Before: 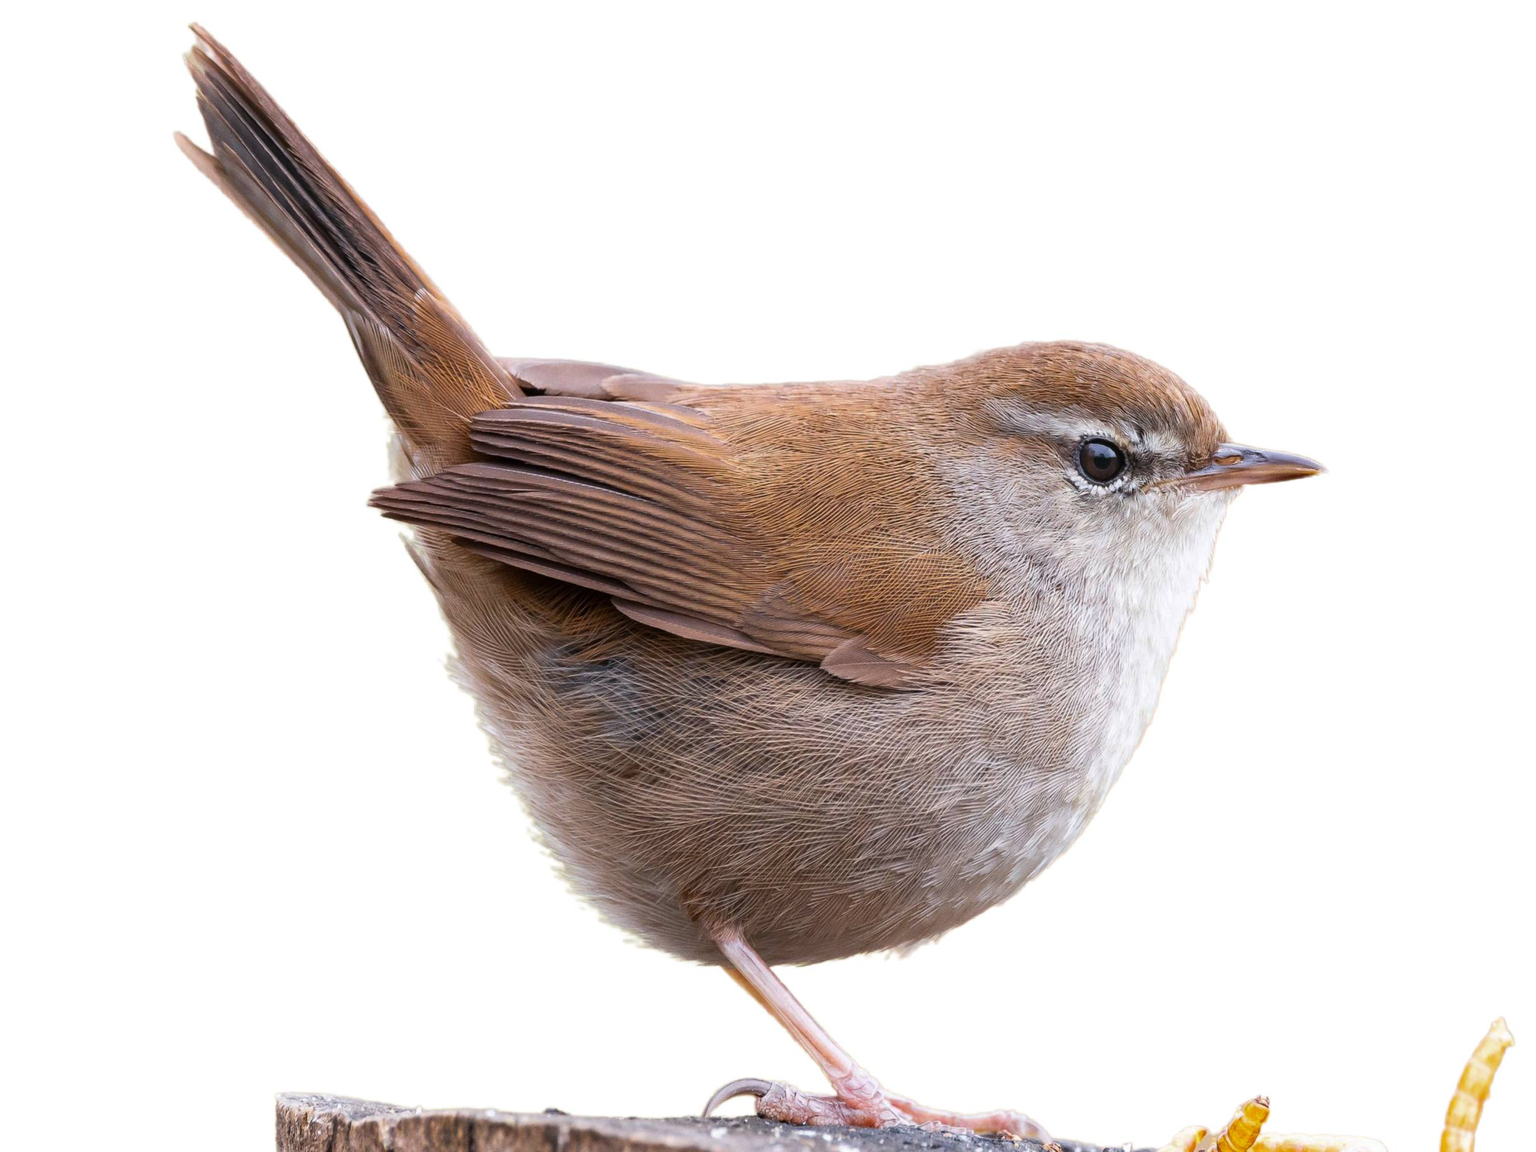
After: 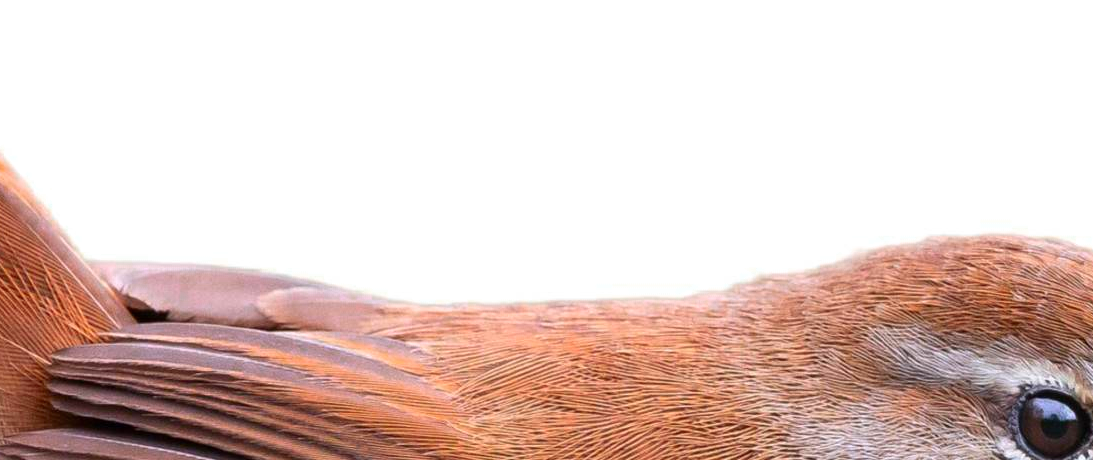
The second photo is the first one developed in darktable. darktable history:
color zones: curves: ch0 [(0.473, 0.374) (0.742, 0.784)]; ch1 [(0.354, 0.737) (0.742, 0.705)]; ch2 [(0.318, 0.421) (0.758, 0.532)]
crop: left 28.64%, top 16.832%, right 26.637%, bottom 58.055%
